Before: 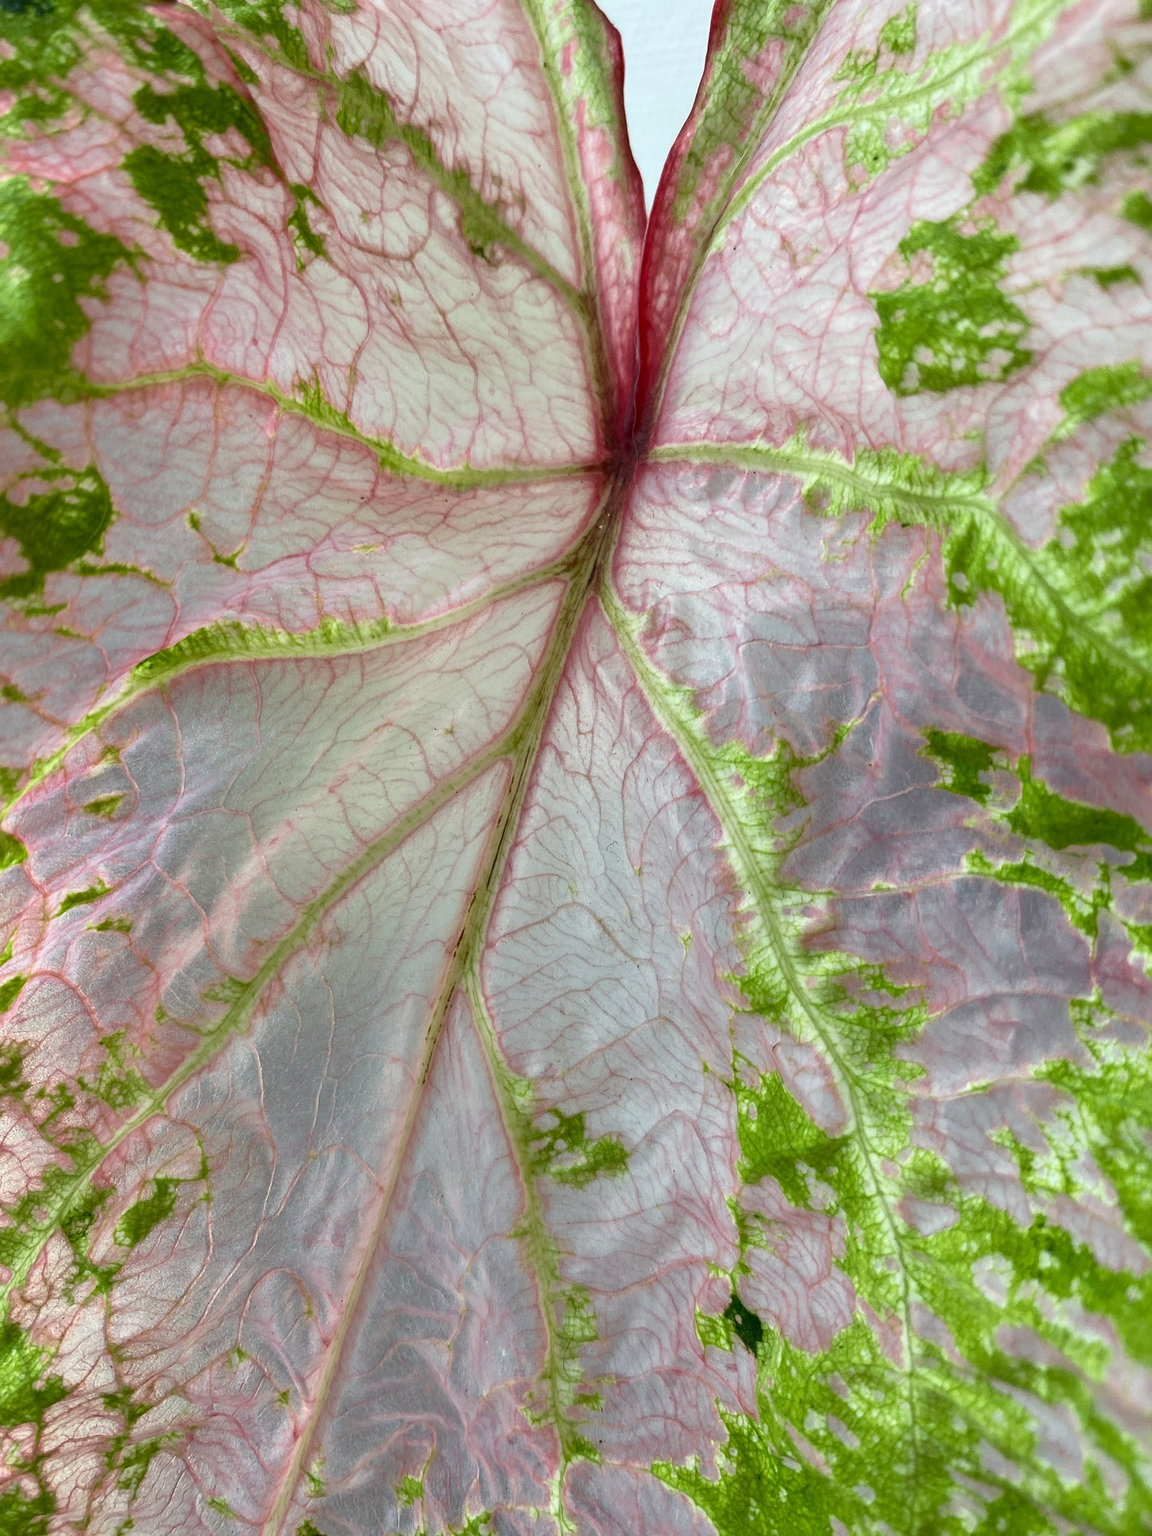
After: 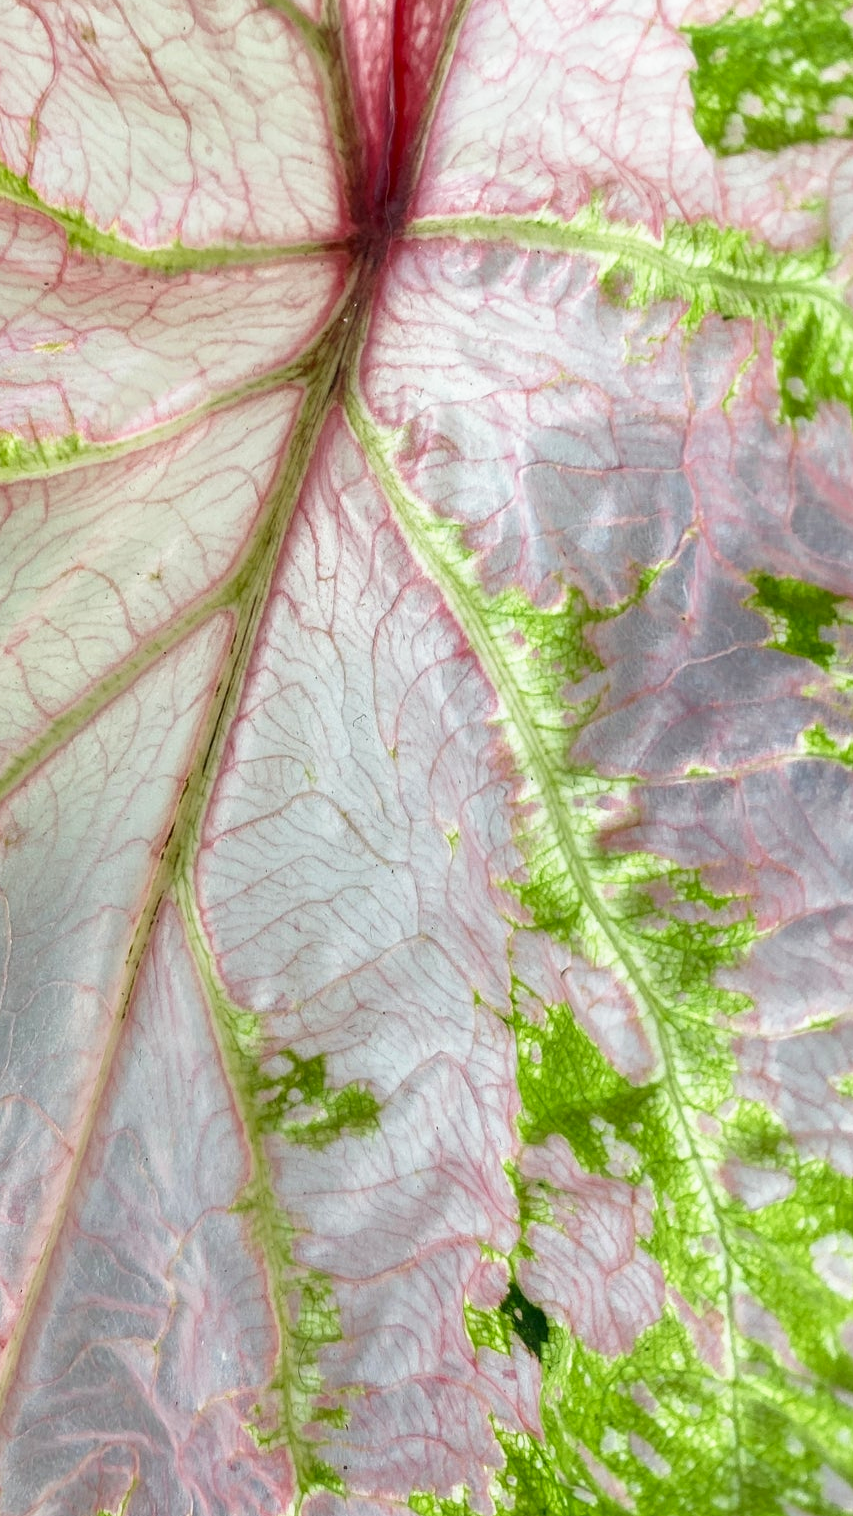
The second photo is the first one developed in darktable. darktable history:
base curve: curves: ch0 [(0, 0) (0.688, 0.865) (1, 1)], preserve colors none
crop and rotate: left 28.256%, top 17.734%, right 12.656%, bottom 3.573%
color correction: highlights a* -0.137, highlights b* 0.137
